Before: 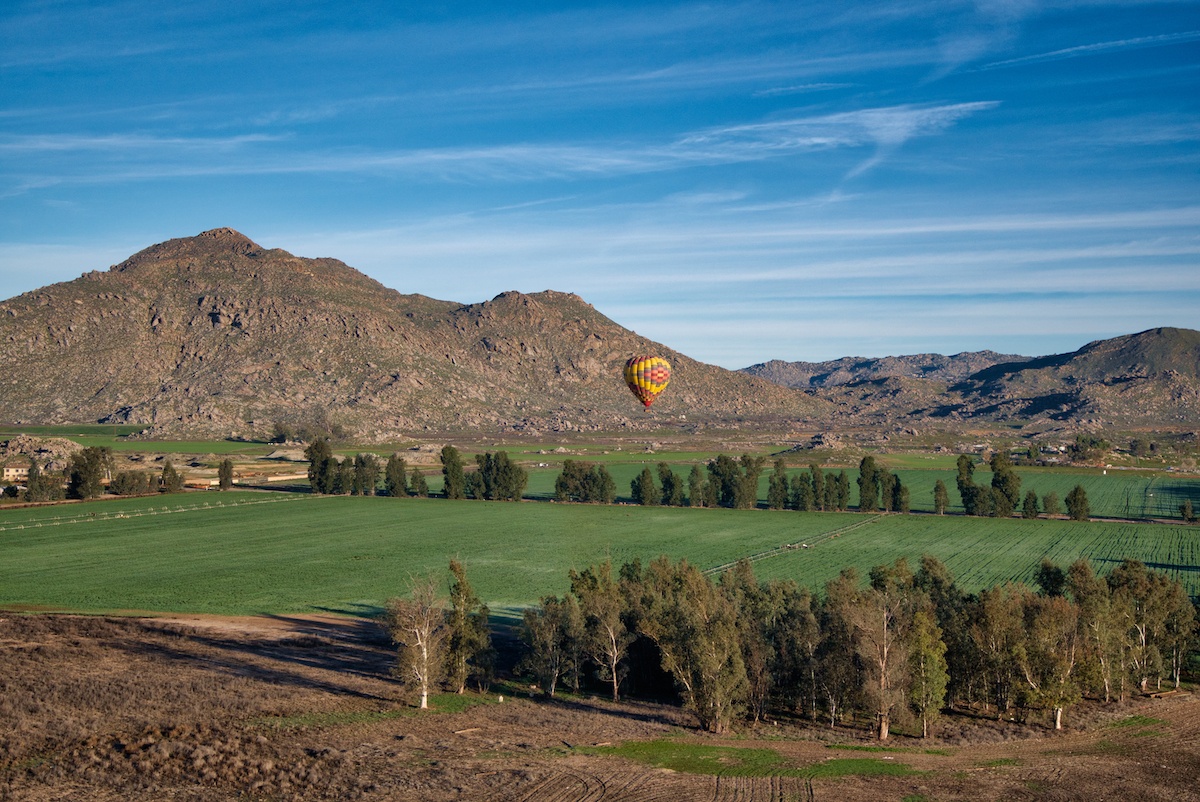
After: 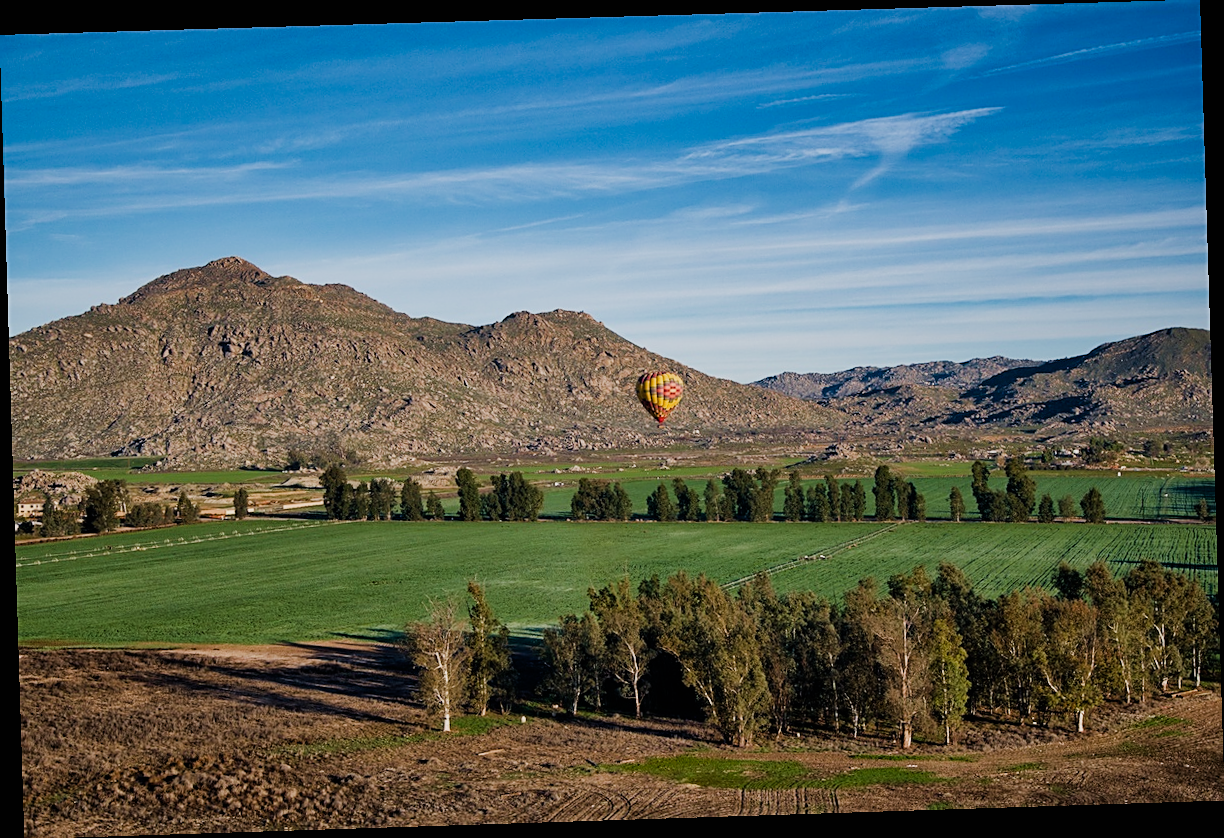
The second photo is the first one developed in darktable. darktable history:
sharpen: on, module defaults
sigmoid: on, module defaults
rotate and perspective: rotation -1.77°, lens shift (horizontal) 0.004, automatic cropping off
